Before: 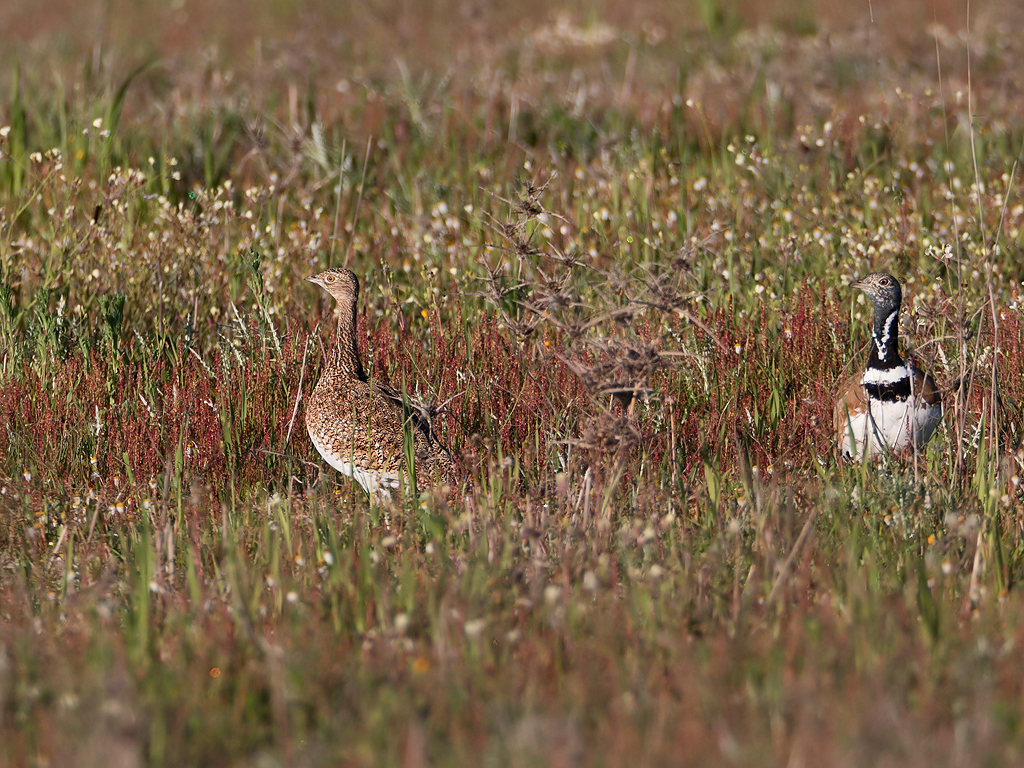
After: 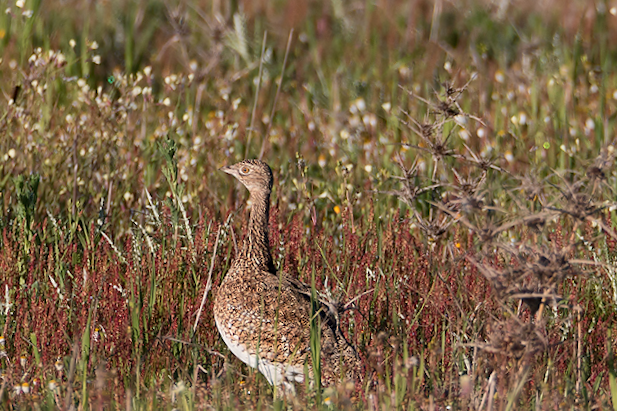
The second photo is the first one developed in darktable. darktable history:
rotate and perspective: rotation -2.12°, lens shift (vertical) 0.009, lens shift (horizontal) -0.008, automatic cropping original format, crop left 0.036, crop right 0.964, crop top 0.05, crop bottom 0.959
crop and rotate: angle -4.99°, left 2.122%, top 6.945%, right 27.566%, bottom 30.519%
